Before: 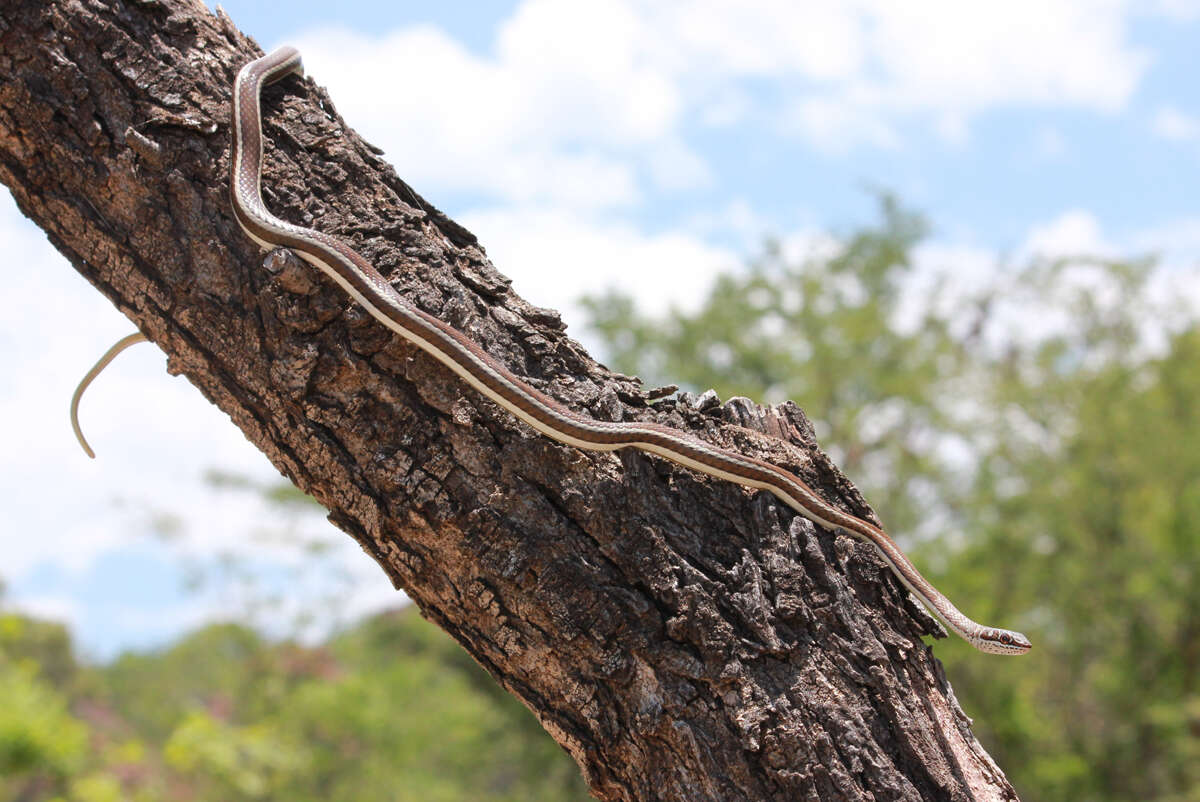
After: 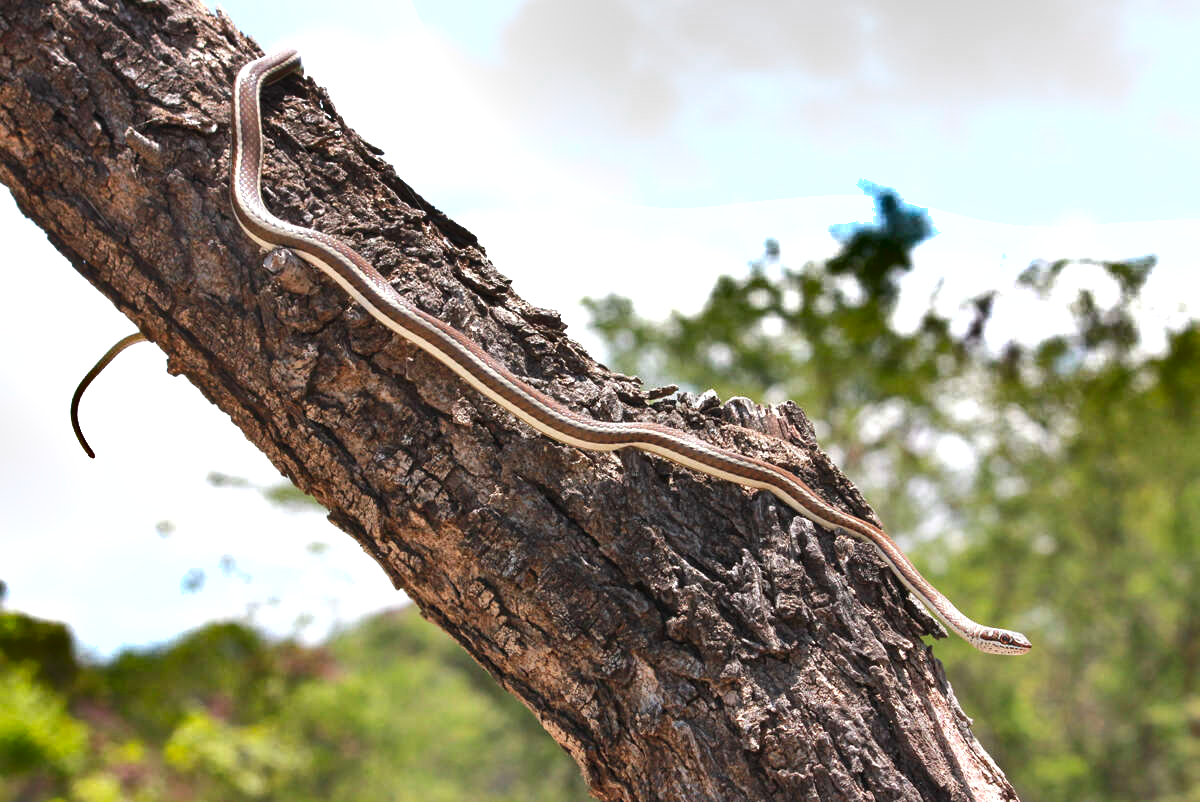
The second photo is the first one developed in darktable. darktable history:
shadows and highlights: shadows 24.75, highlights -78.19, soften with gaussian
exposure: exposure 0.568 EV, compensate highlight preservation false
